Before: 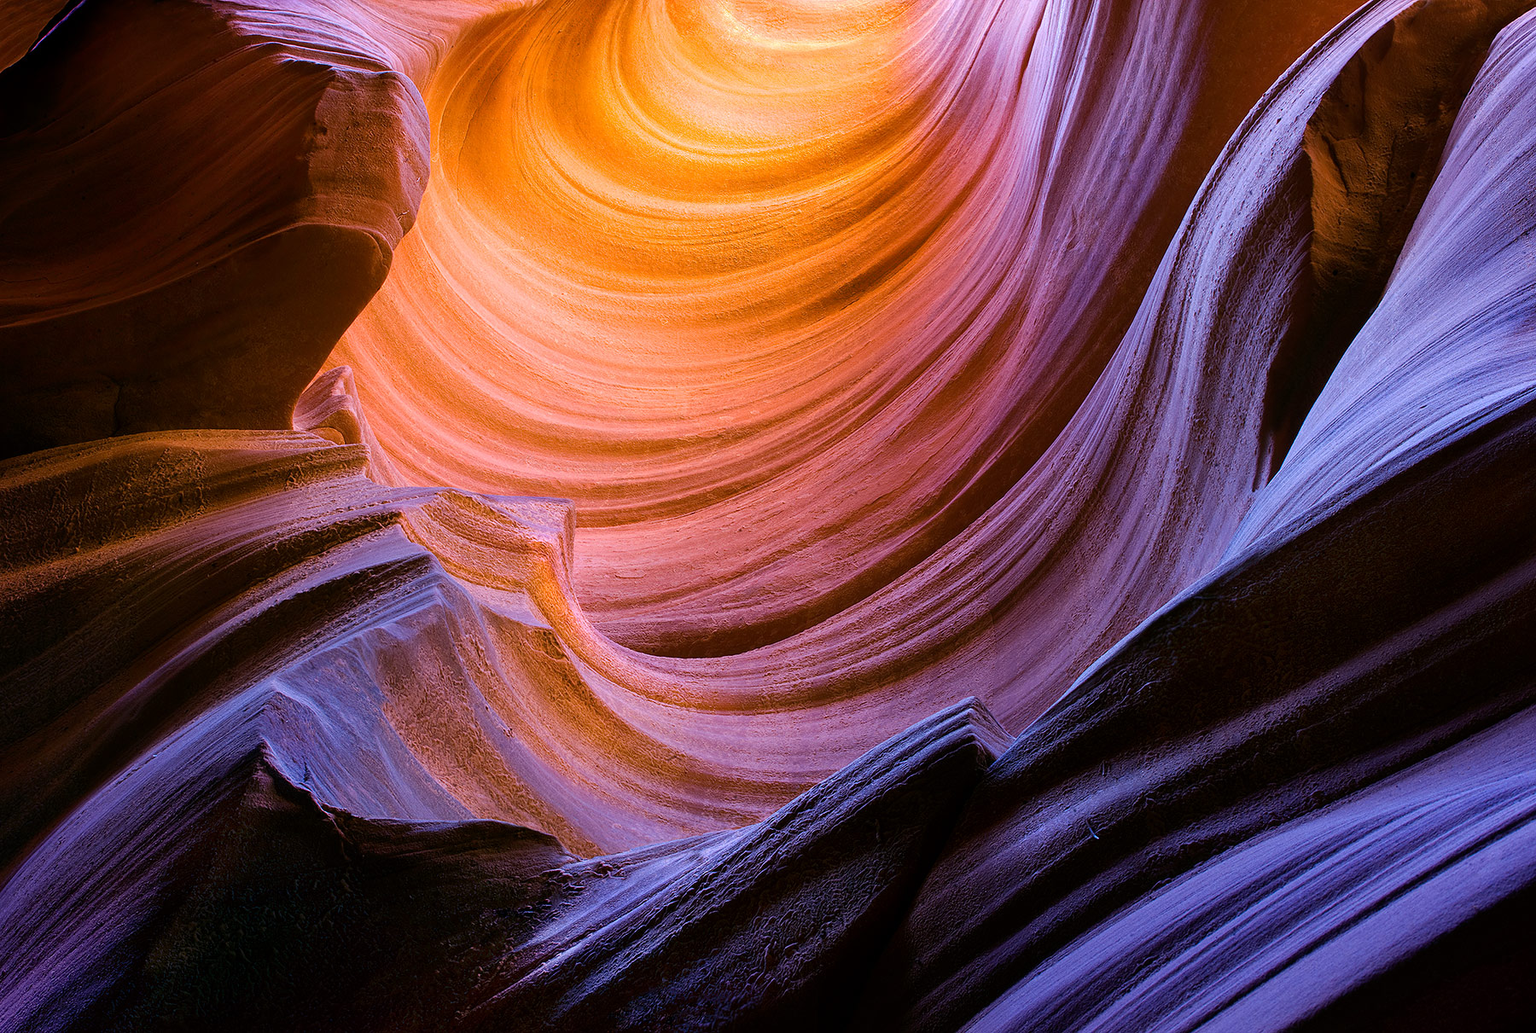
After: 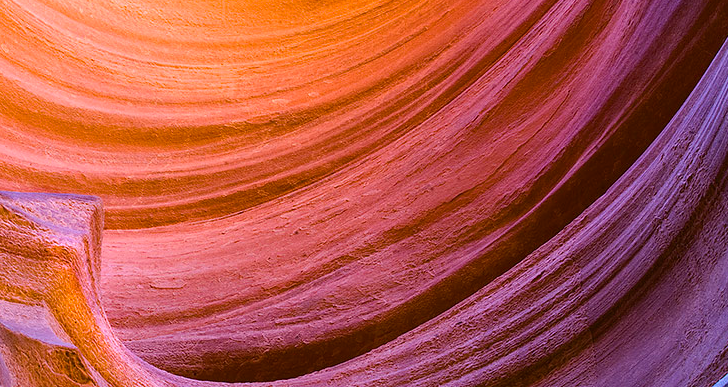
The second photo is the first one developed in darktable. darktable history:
crop: left 31.751%, top 32.172%, right 27.8%, bottom 35.83%
color balance rgb: linear chroma grading › global chroma 6.48%, perceptual saturation grading › global saturation 12.96%, global vibrance 6.02%
